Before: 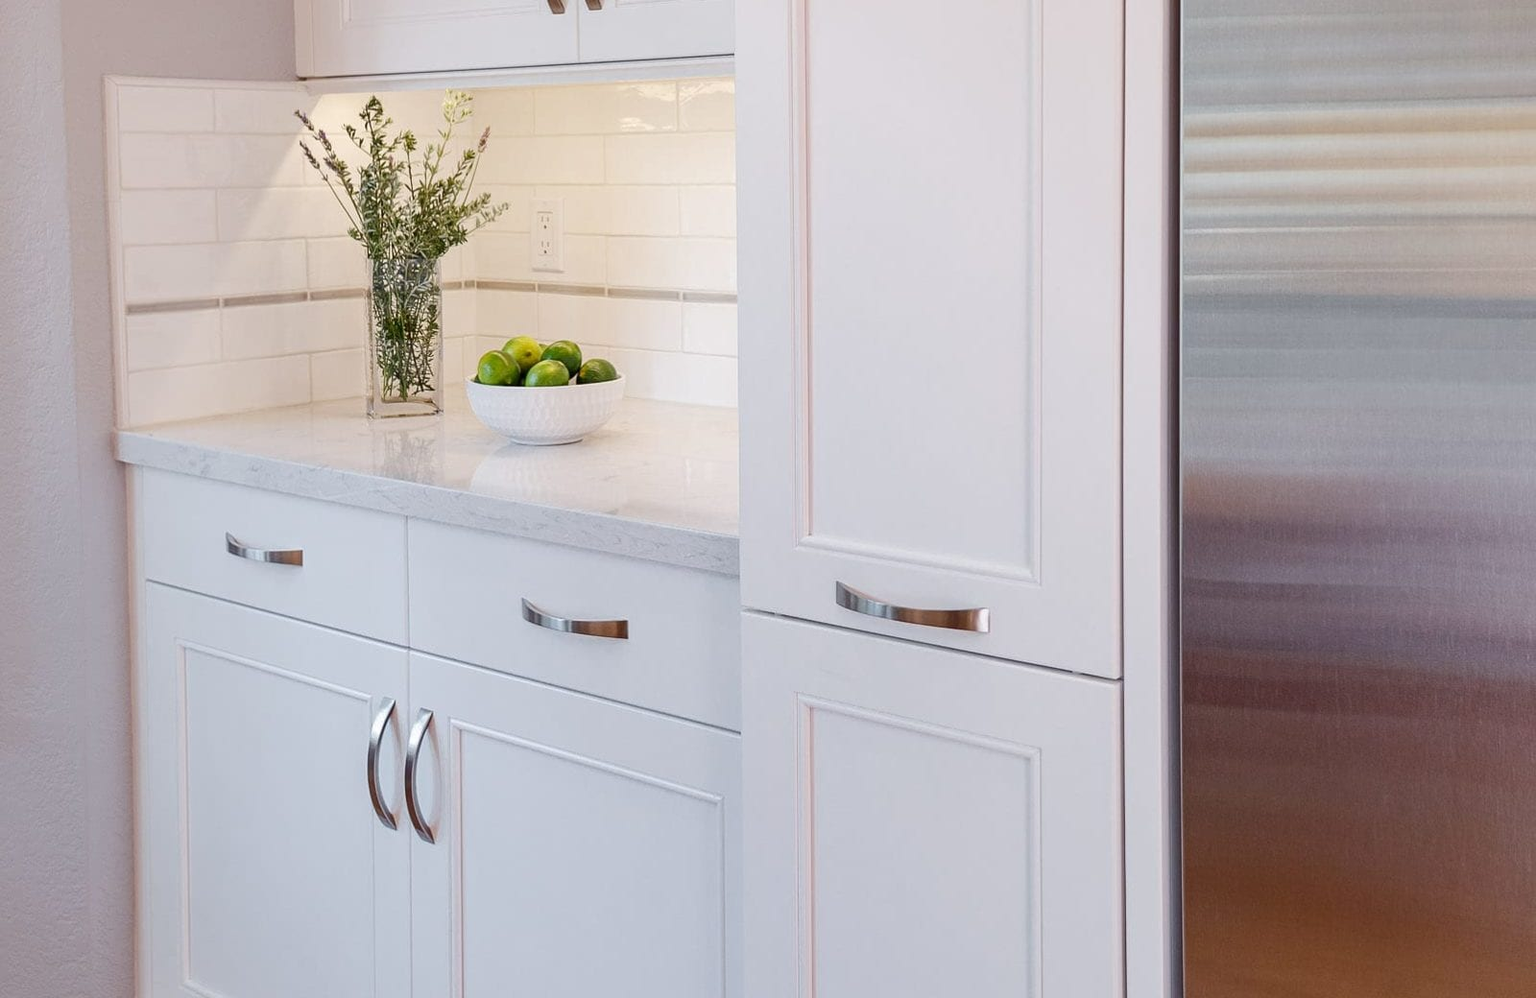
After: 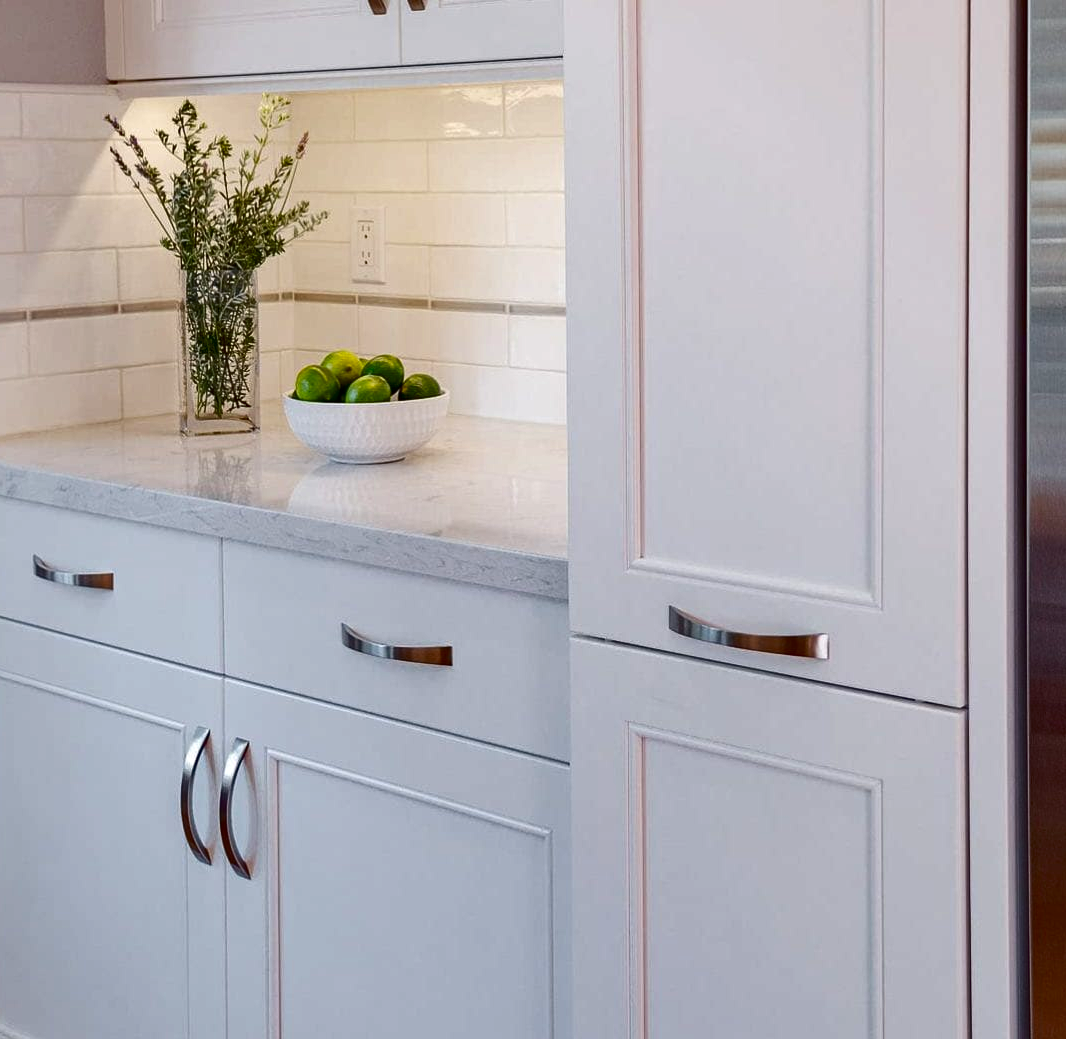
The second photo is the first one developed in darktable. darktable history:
crop and rotate: left 12.648%, right 20.685%
contrast brightness saturation: contrast 0.1, brightness -0.26, saturation 0.14
haze removal: compatibility mode true, adaptive false
